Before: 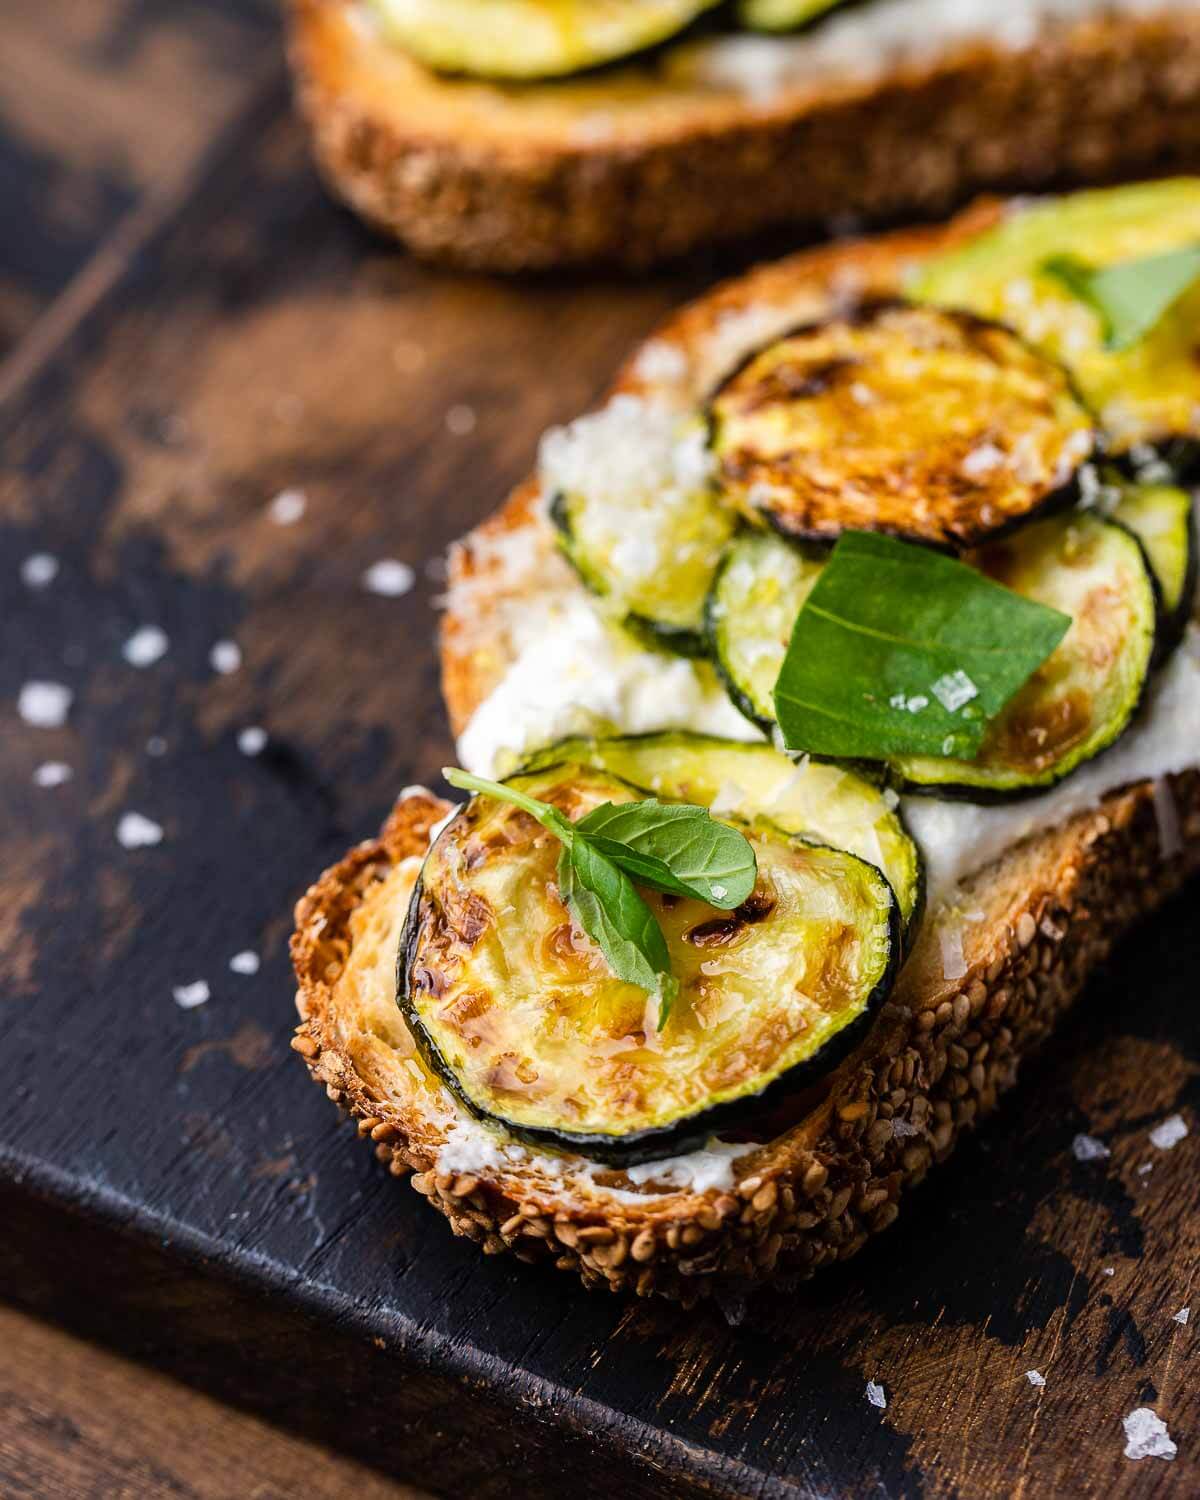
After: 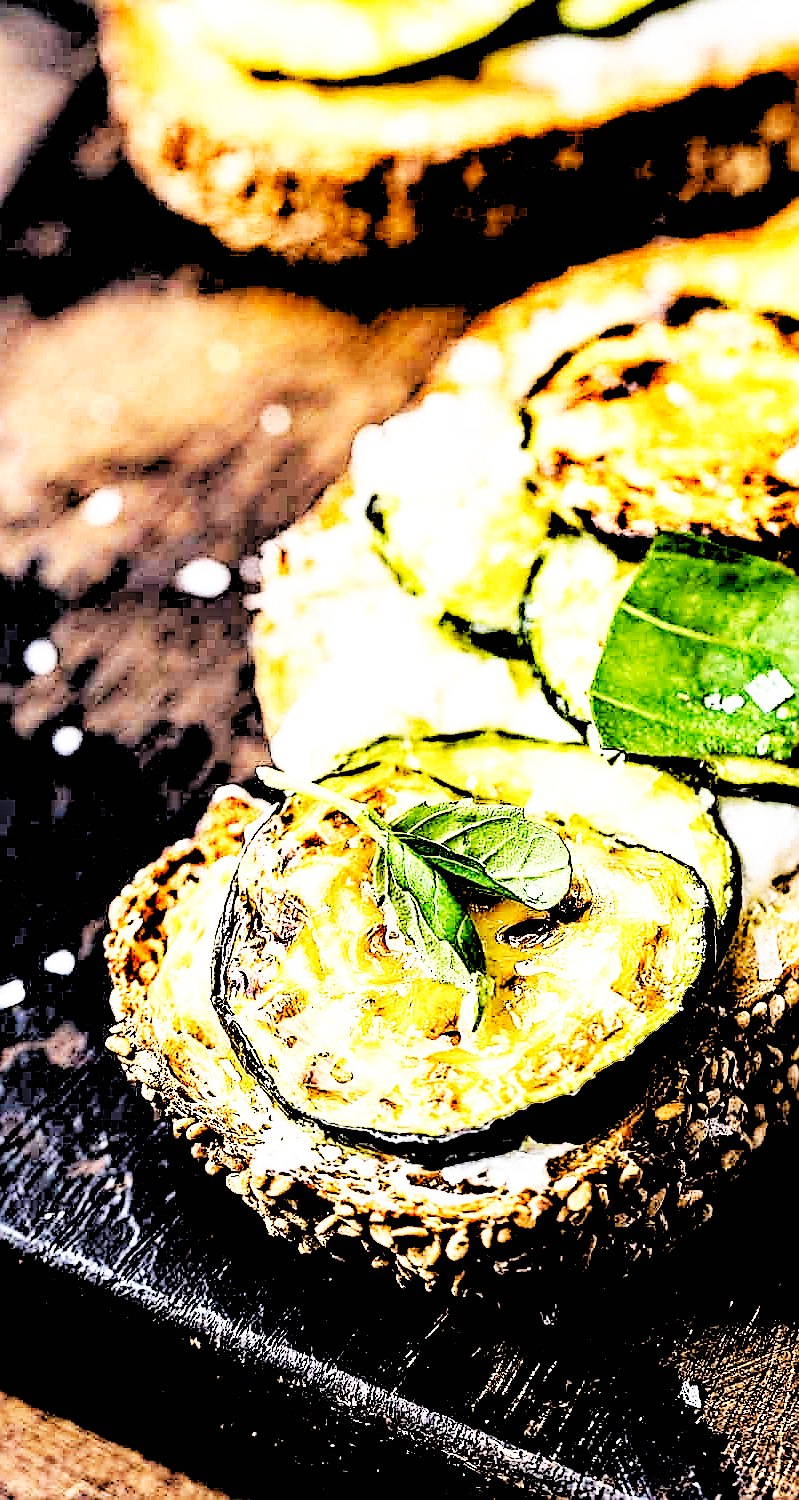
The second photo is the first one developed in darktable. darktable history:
crop: left 15.419%, right 17.914%
rgb levels: levels [[0.027, 0.429, 0.996], [0, 0.5, 1], [0, 0.5, 1]]
contrast equalizer: octaves 7, y [[0.5, 0.542, 0.583, 0.625, 0.667, 0.708], [0.5 ×6], [0.5 ×6], [0 ×6], [0 ×6]]
sharpen: radius 1.4, amount 1.25, threshold 0.7
base curve: curves: ch0 [(0, 0) (0.007, 0.004) (0.027, 0.03) (0.046, 0.07) (0.207, 0.54) (0.442, 0.872) (0.673, 0.972) (1, 1)], preserve colors none
tone equalizer: -8 EV -0.417 EV, -7 EV -0.389 EV, -6 EV -0.333 EV, -5 EV -0.222 EV, -3 EV 0.222 EV, -2 EV 0.333 EV, -1 EV 0.389 EV, +0 EV 0.417 EV, edges refinement/feathering 500, mask exposure compensation -1.57 EV, preserve details no
